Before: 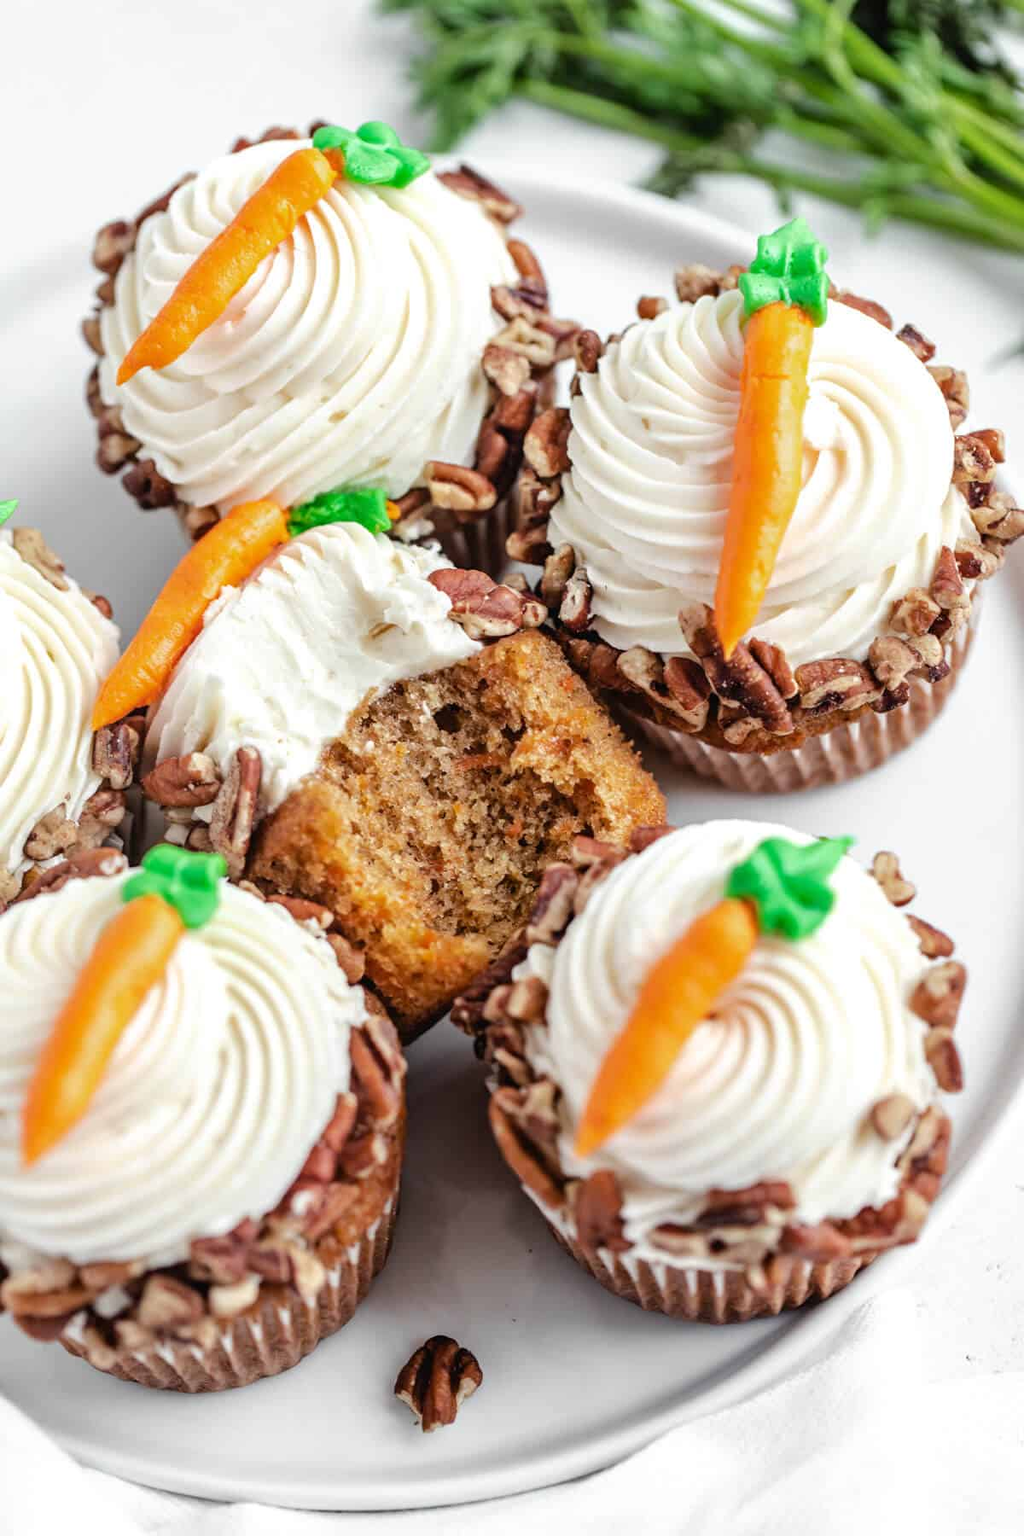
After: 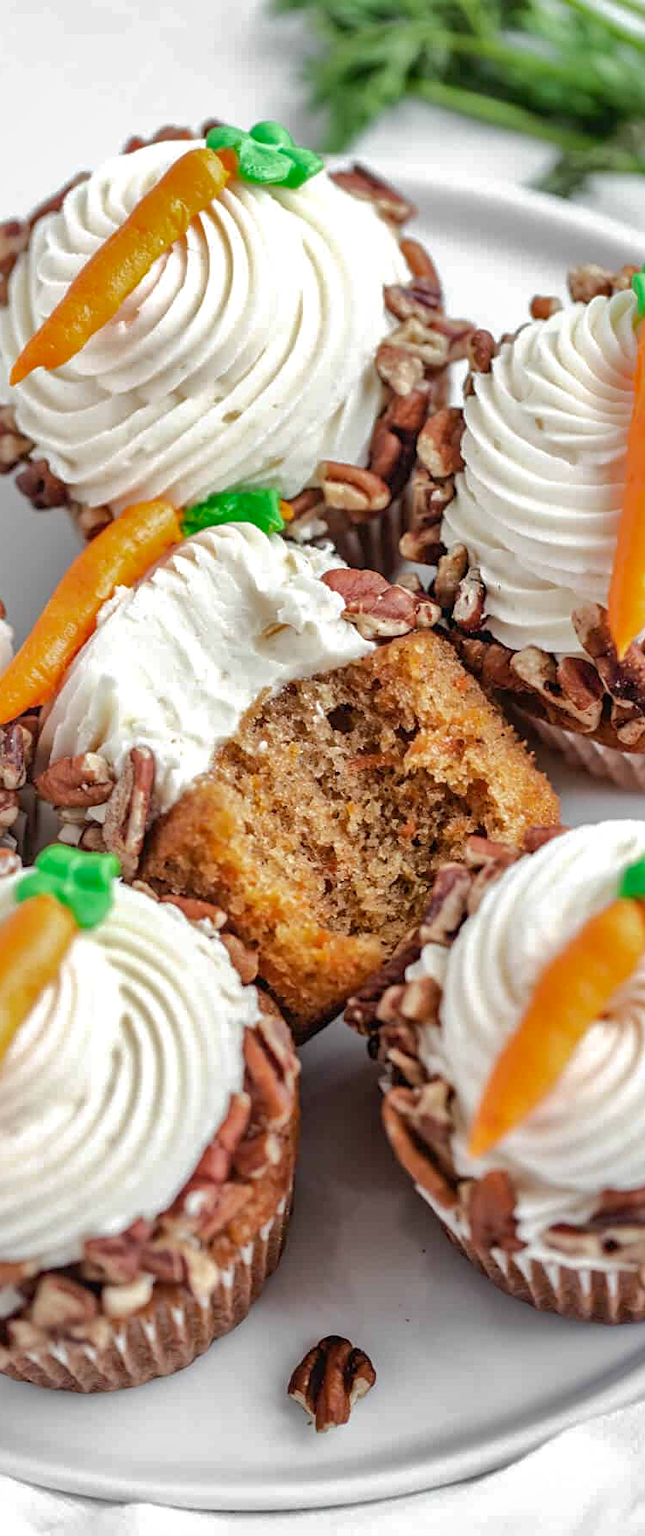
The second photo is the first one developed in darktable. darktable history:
shadows and highlights: highlights color adjustment 0.314%
local contrast: mode bilateral grid, contrast 21, coarseness 49, detail 119%, midtone range 0.2
sharpen: amount 0.211
crop: left 10.436%, right 26.448%
